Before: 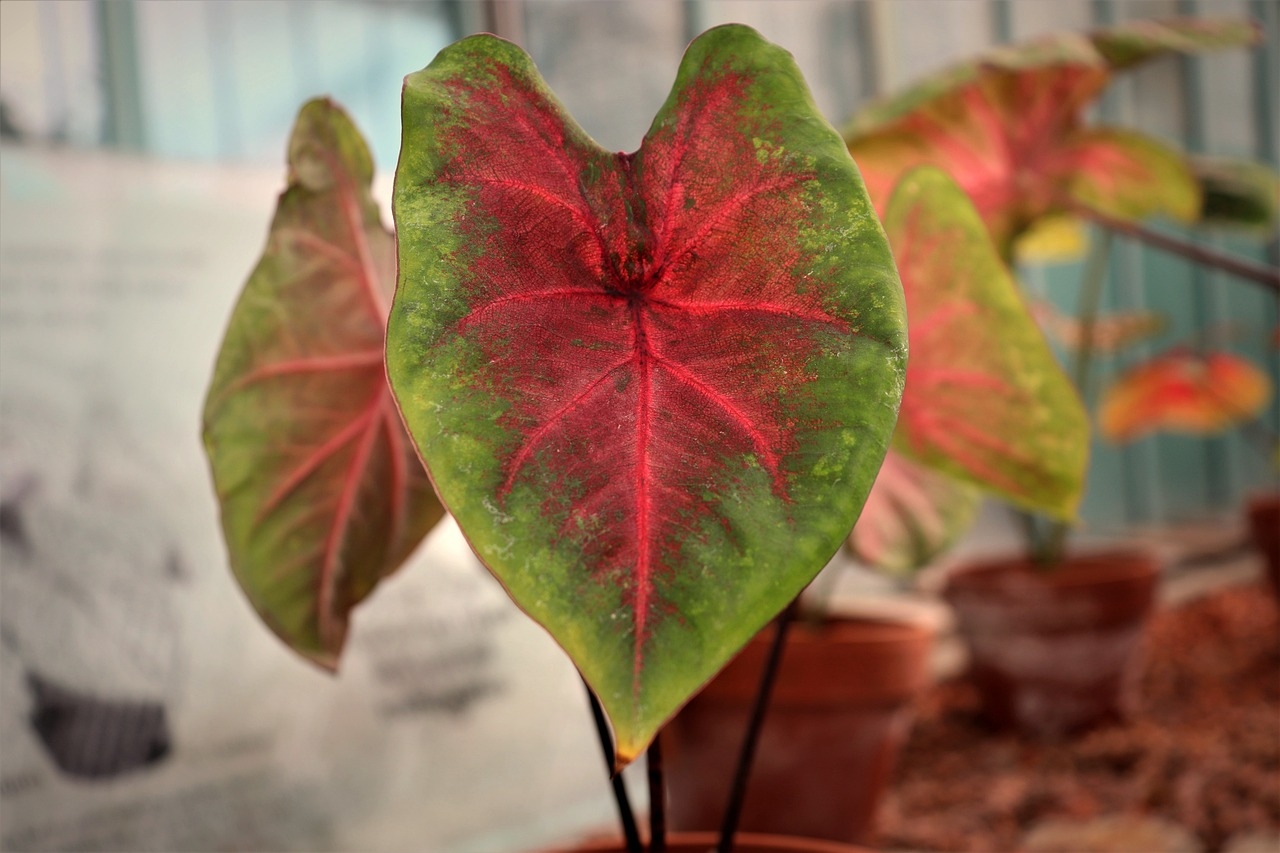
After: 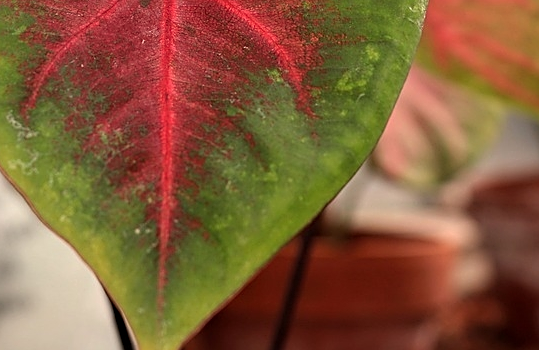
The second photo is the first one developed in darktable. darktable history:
sharpen: on, module defaults
crop: left 37.221%, top 45.169%, right 20.63%, bottom 13.777%
